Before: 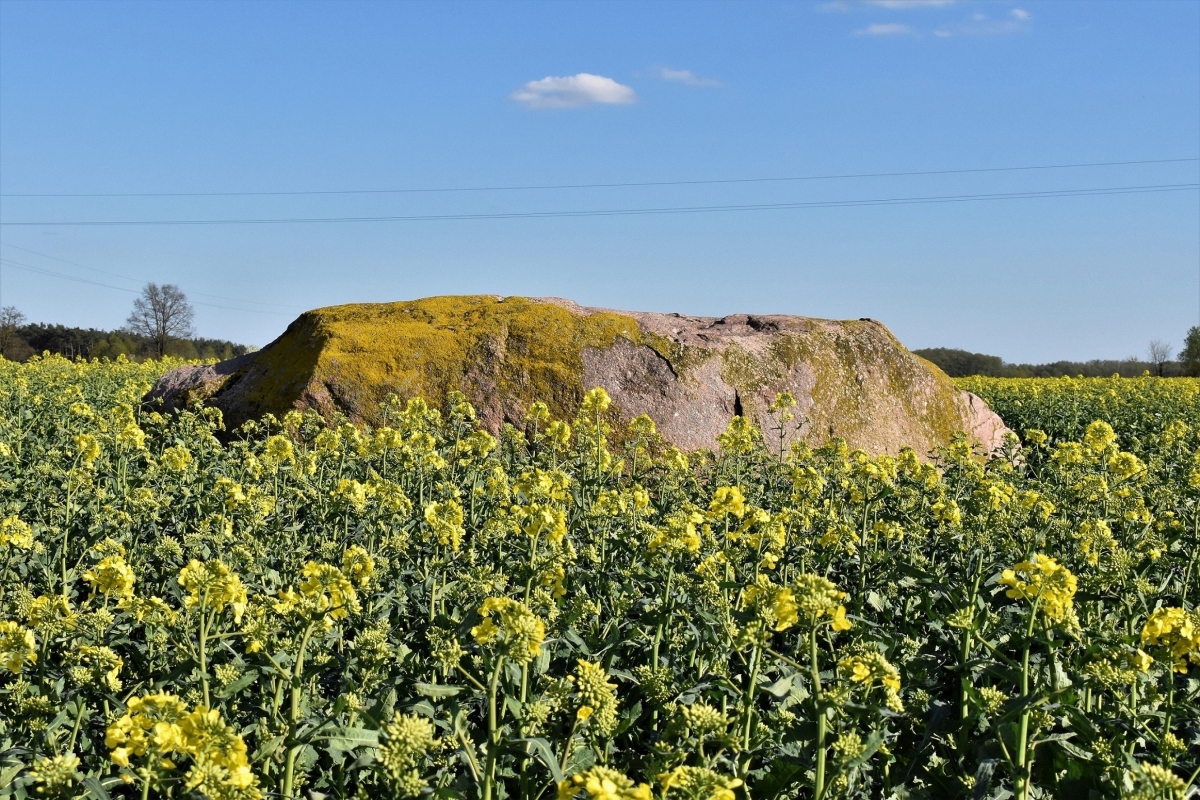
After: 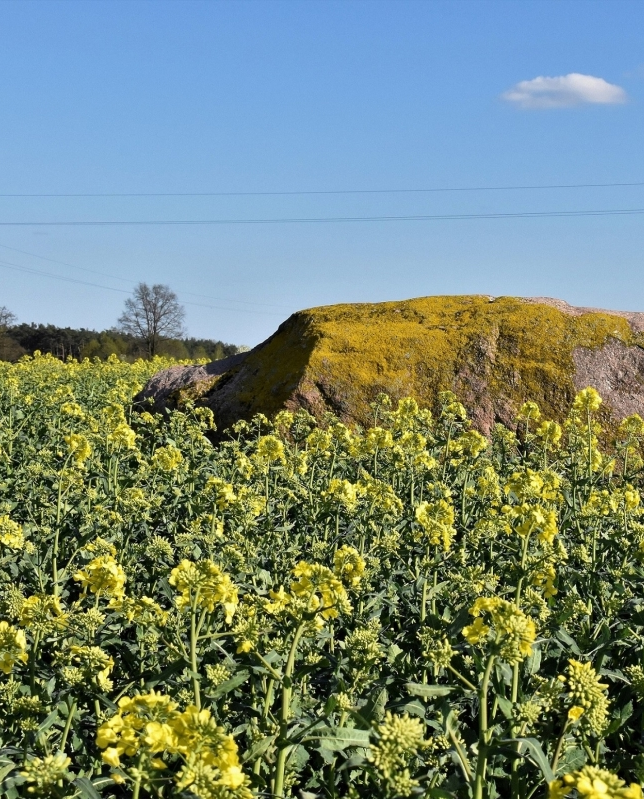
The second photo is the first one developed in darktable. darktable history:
crop: left 0.759%, right 45.556%, bottom 0.079%
